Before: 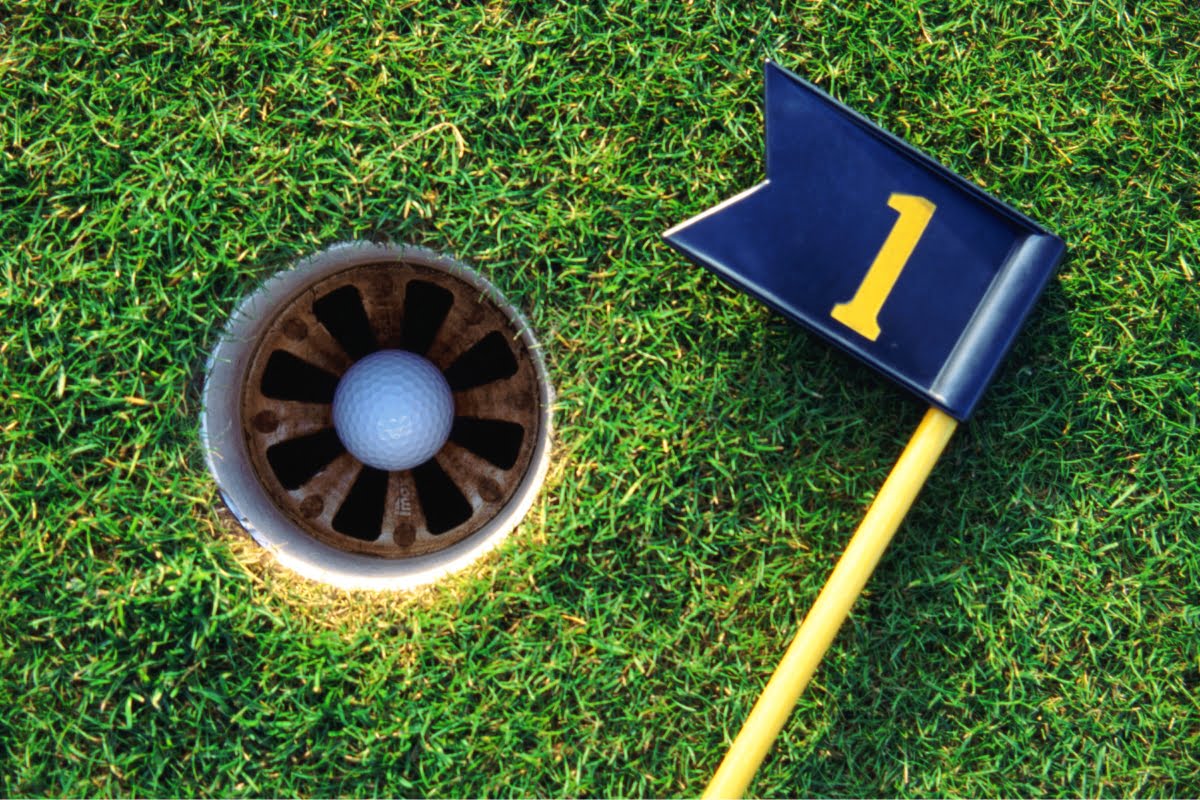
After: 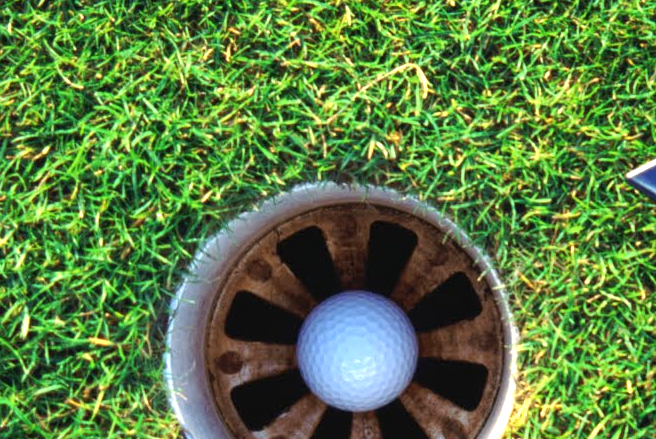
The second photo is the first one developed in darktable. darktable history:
crop and rotate: left 3.047%, top 7.509%, right 42.236%, bottom 37.598%
shadows and highlights: shadows 20.91, highlights -82.73, soften with gaussian
exposure: black level correction 0, exposure 0.7 EV, compensate exposure bias true, compensate highlight preservation false
